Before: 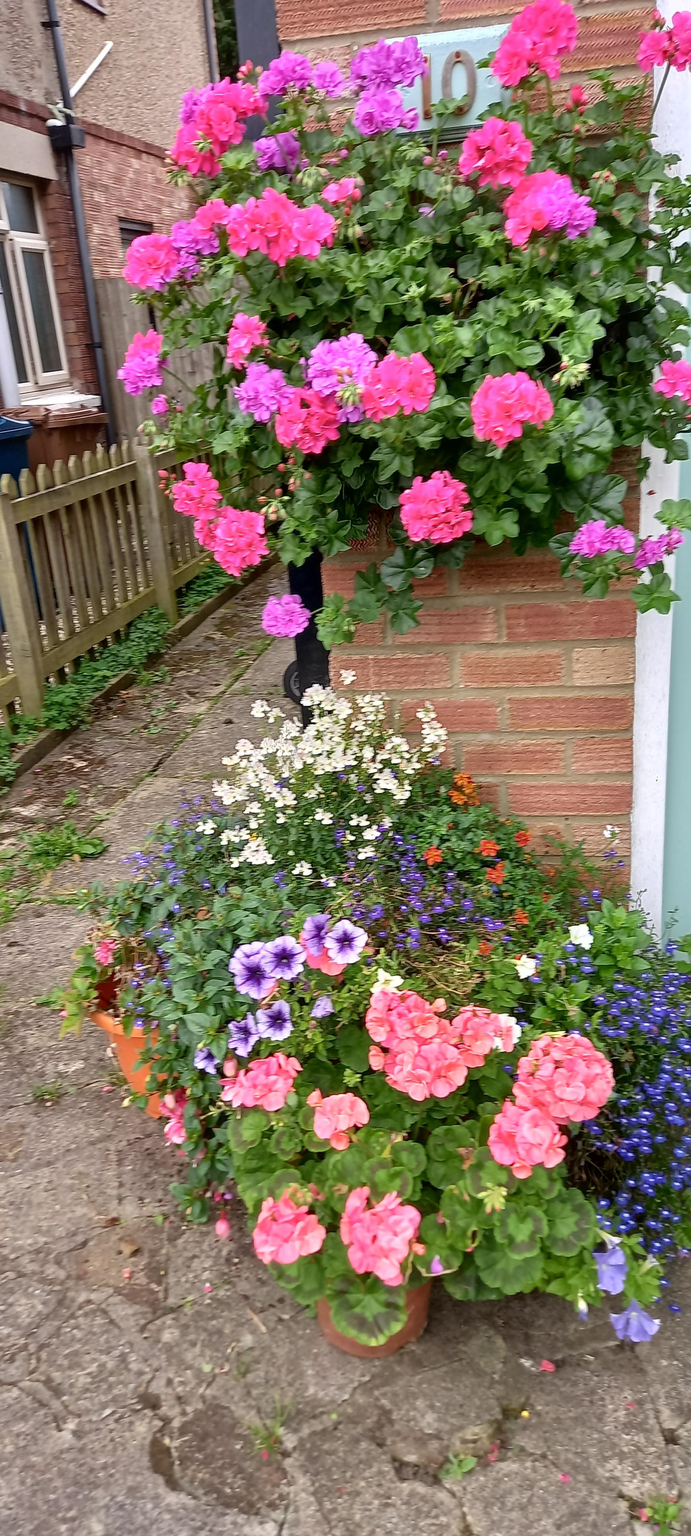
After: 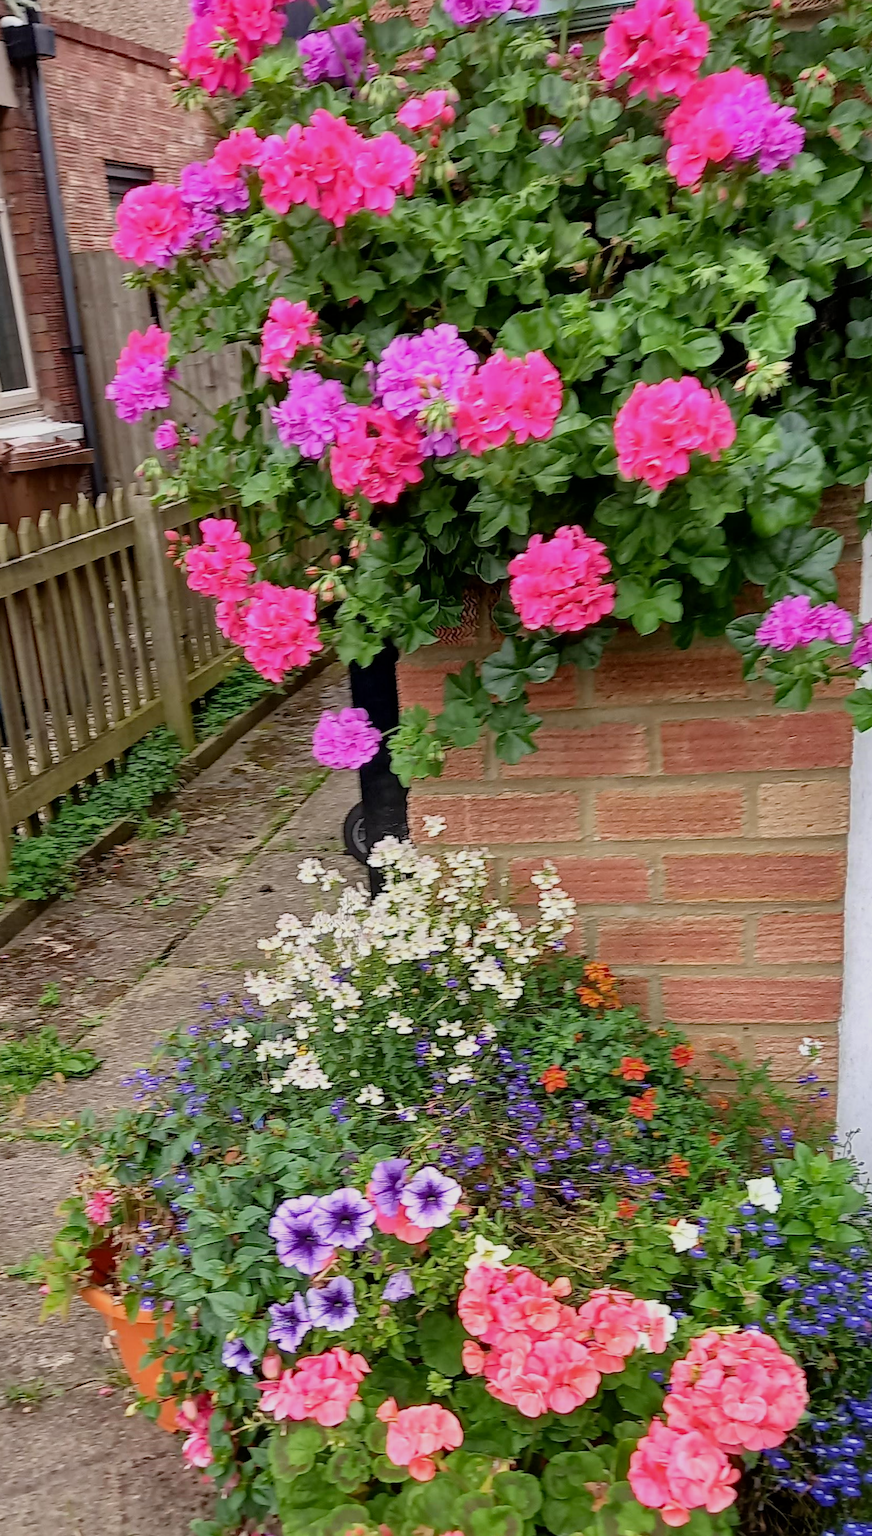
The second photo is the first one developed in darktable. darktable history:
filmic rgb: black relative exposure -15 EV, white relative exposure 3 EV, threshold 6 EV, target black luminance 0%, hardness 9.27, latitude 99%, contrast 0.912, shadows ↔ highlights balance 0.505%, add noise in highlights 0, color science v3 (2019), use custom middle-gray values true, iterations of high-quality reconstruction 0, contrast in highlights soft, enable highlight reconstruction true
crop: left 2.737%, top 7.287%, right 3.421%, bottom 20.179%
haze removal: compatibility mode true, adaptive false
rotate and perspective: rotation 0.074°, lens shift (vertical) 0.096, lens shift (horizontal) -0.041, crop left 0.043, crop right 0.952, crop top 0.024, crop bottom 0.979
